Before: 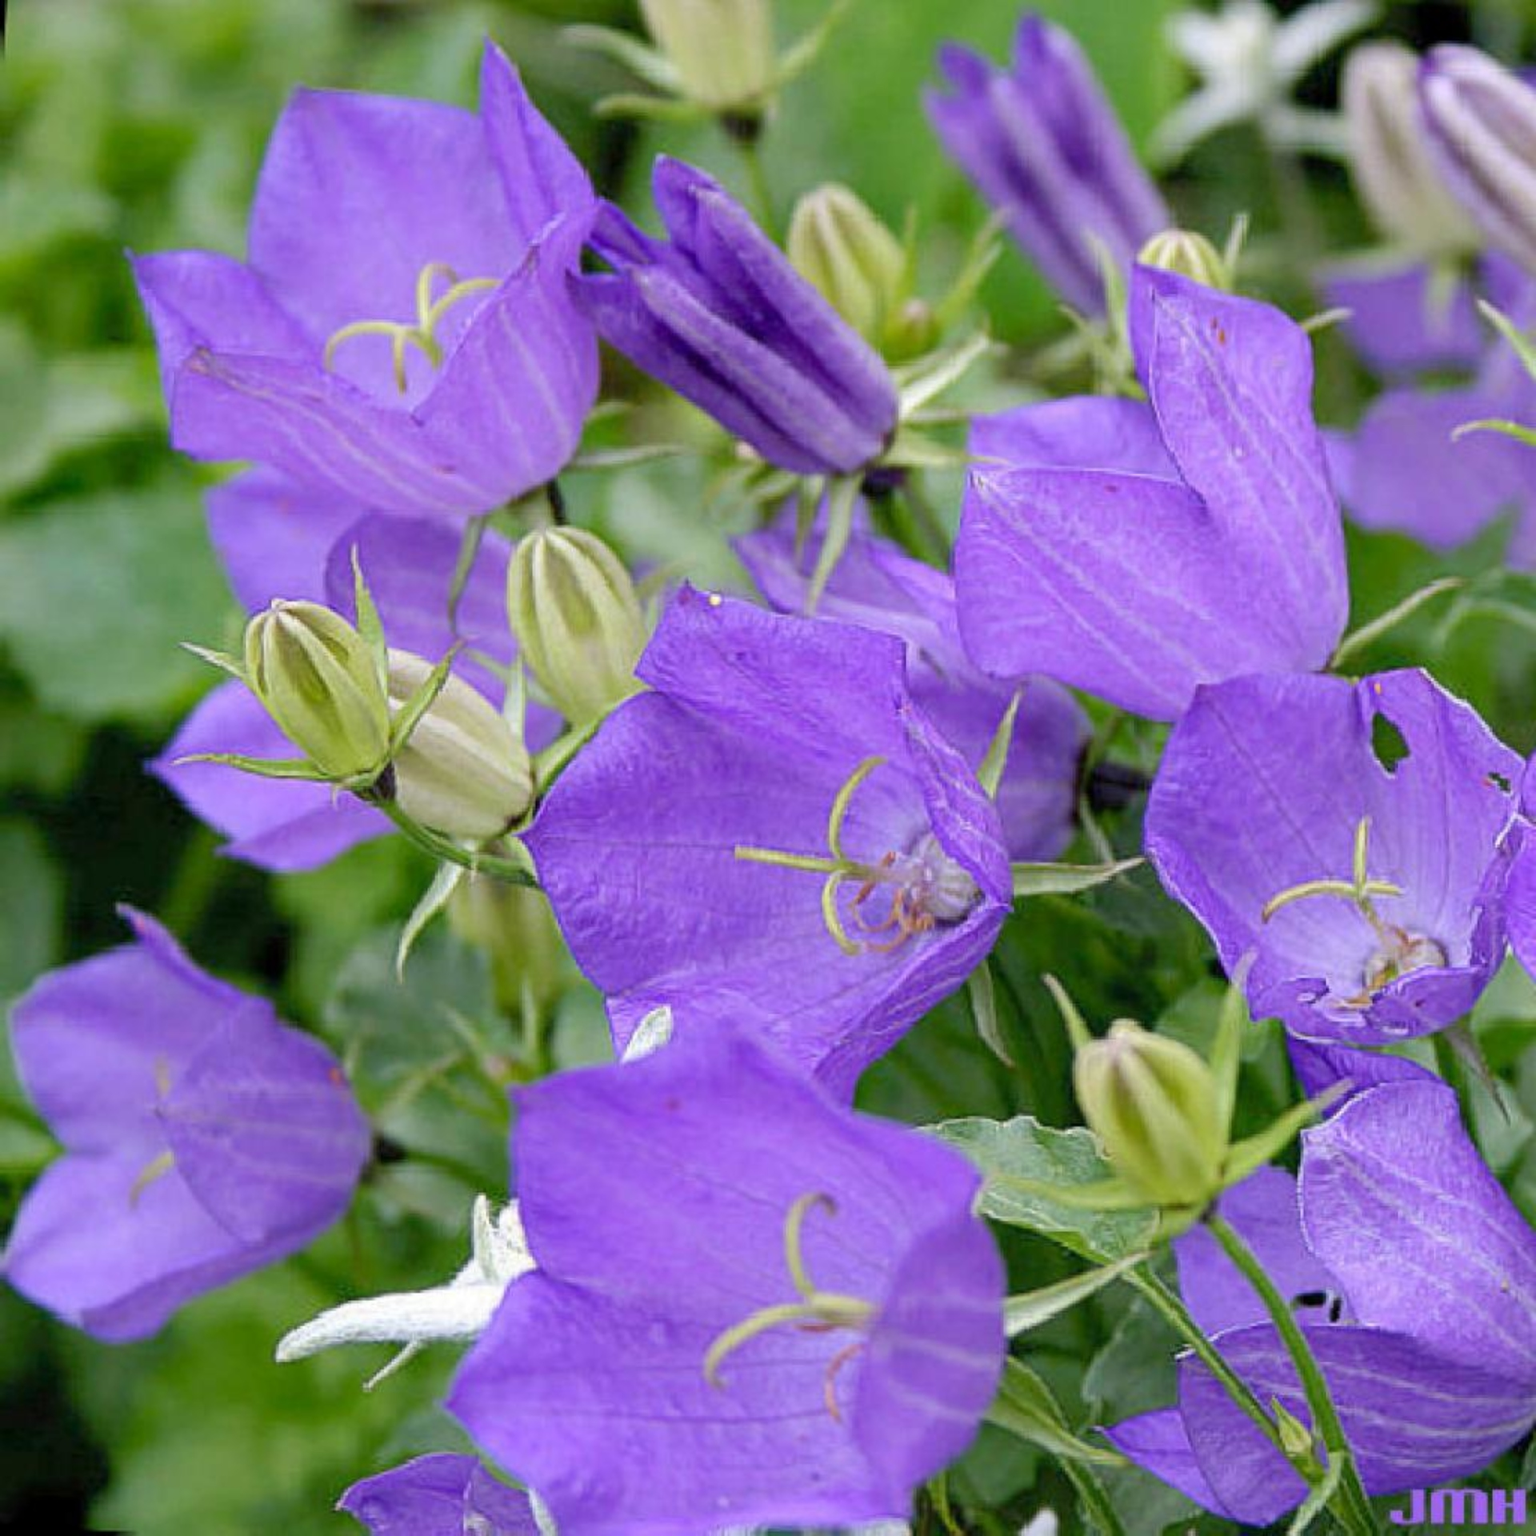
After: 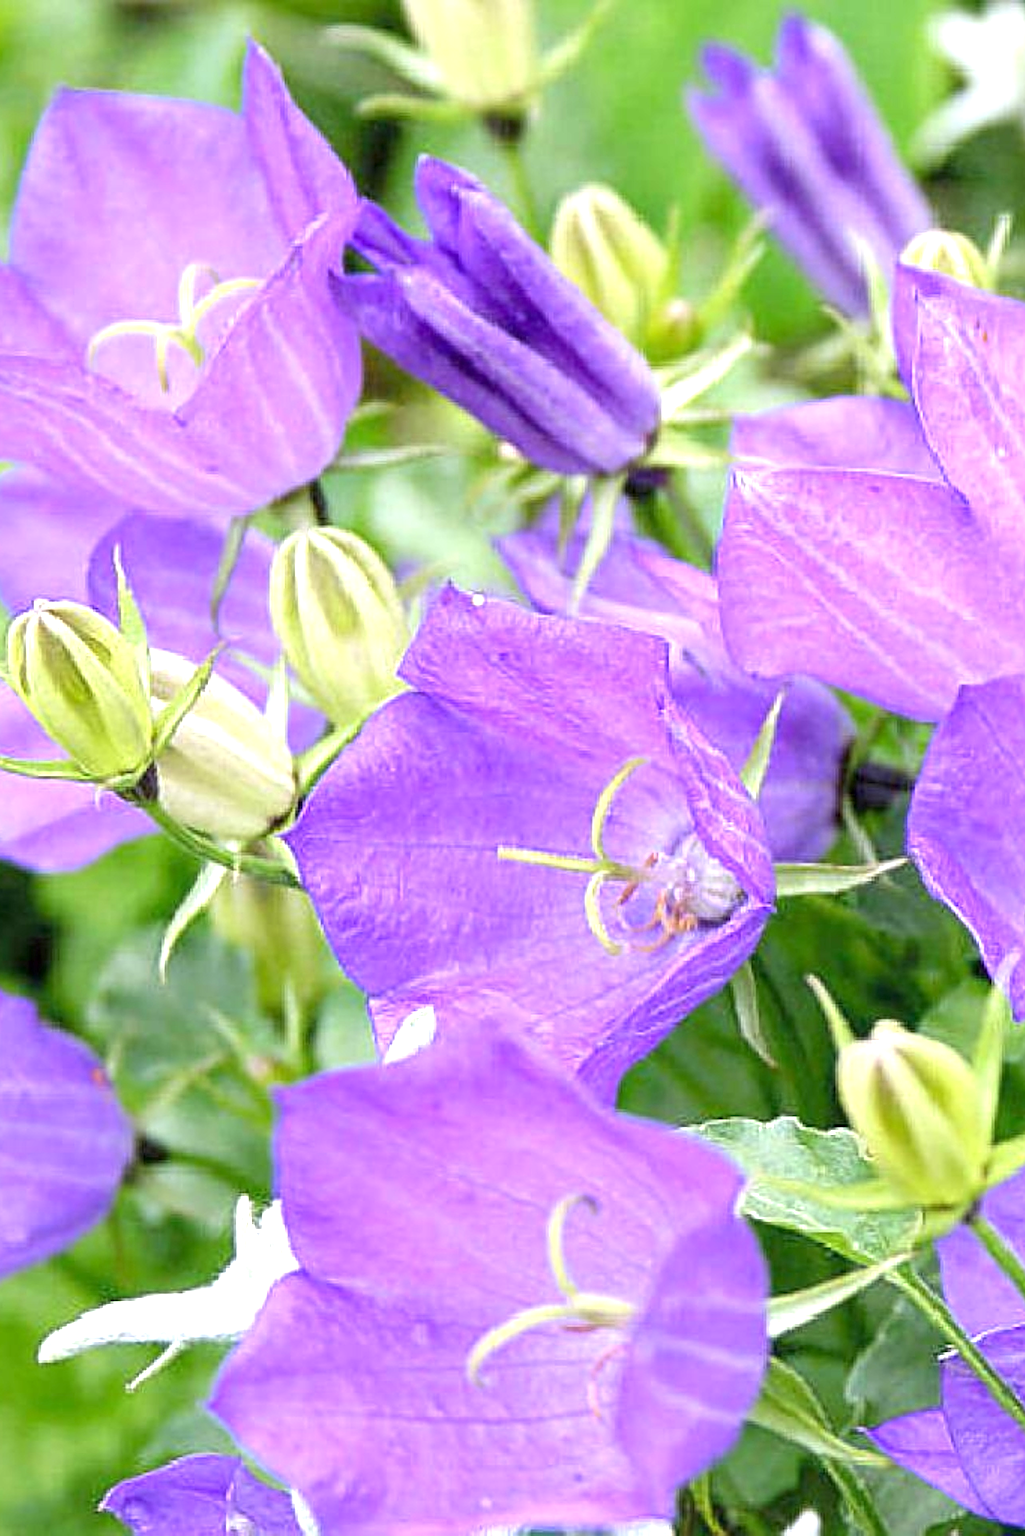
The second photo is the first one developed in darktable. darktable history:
exposure: exposure 1.09 EV, compensate highlight preservation false
crop and rotate: left 15.505%, right 17.755%
sharpen: on, module defaults
